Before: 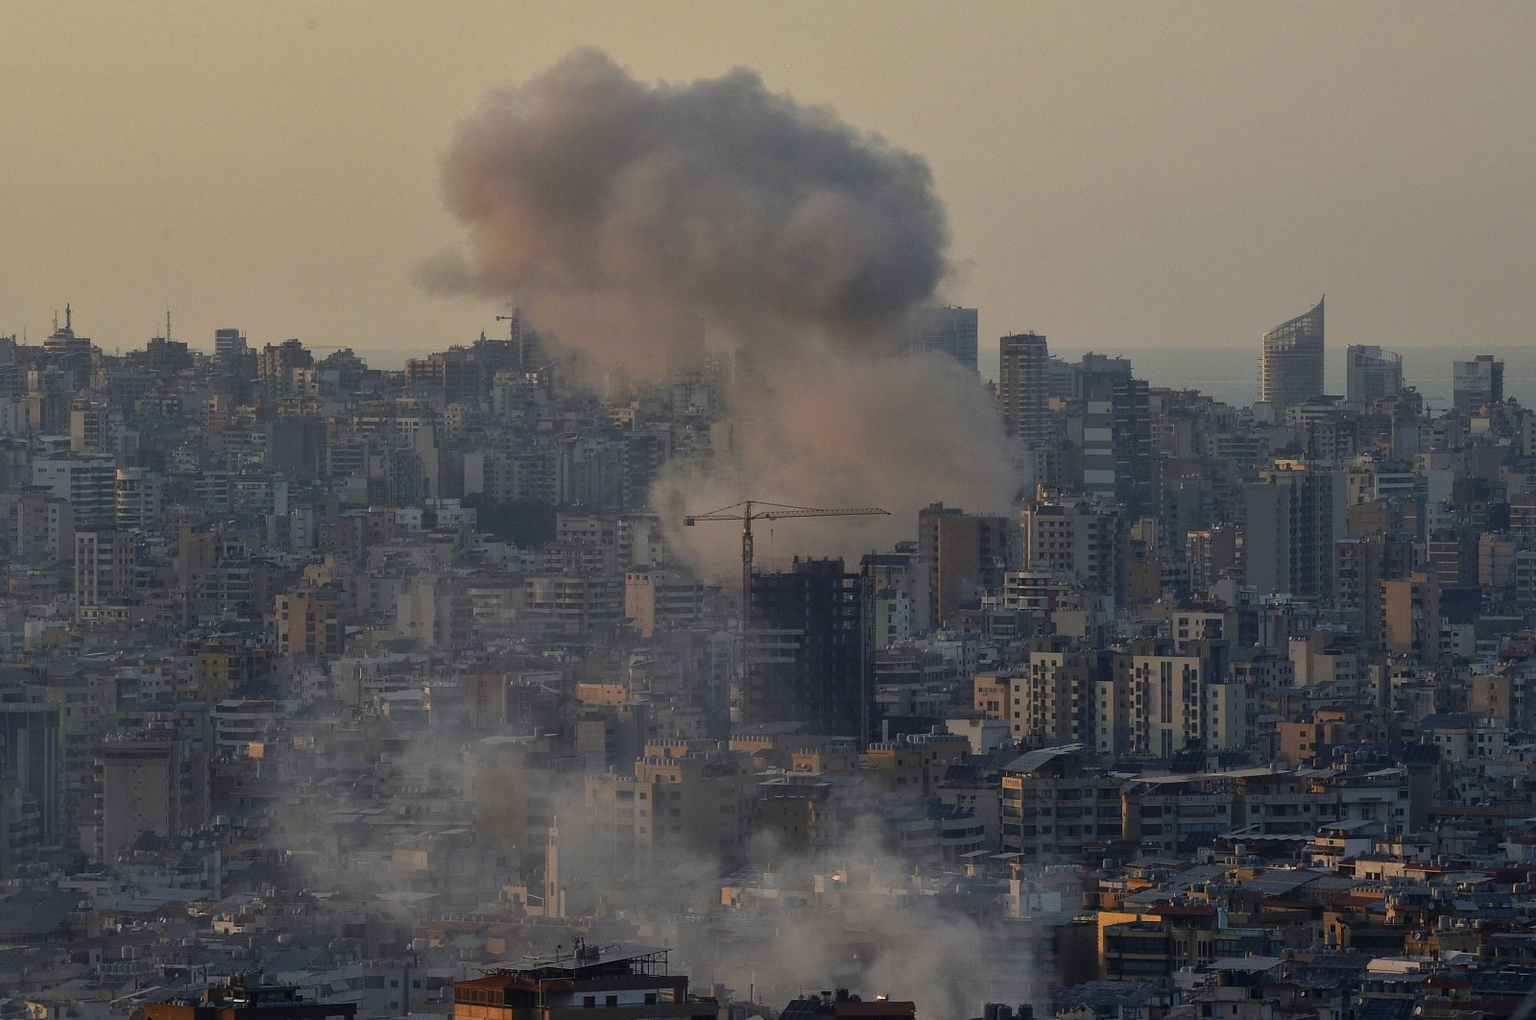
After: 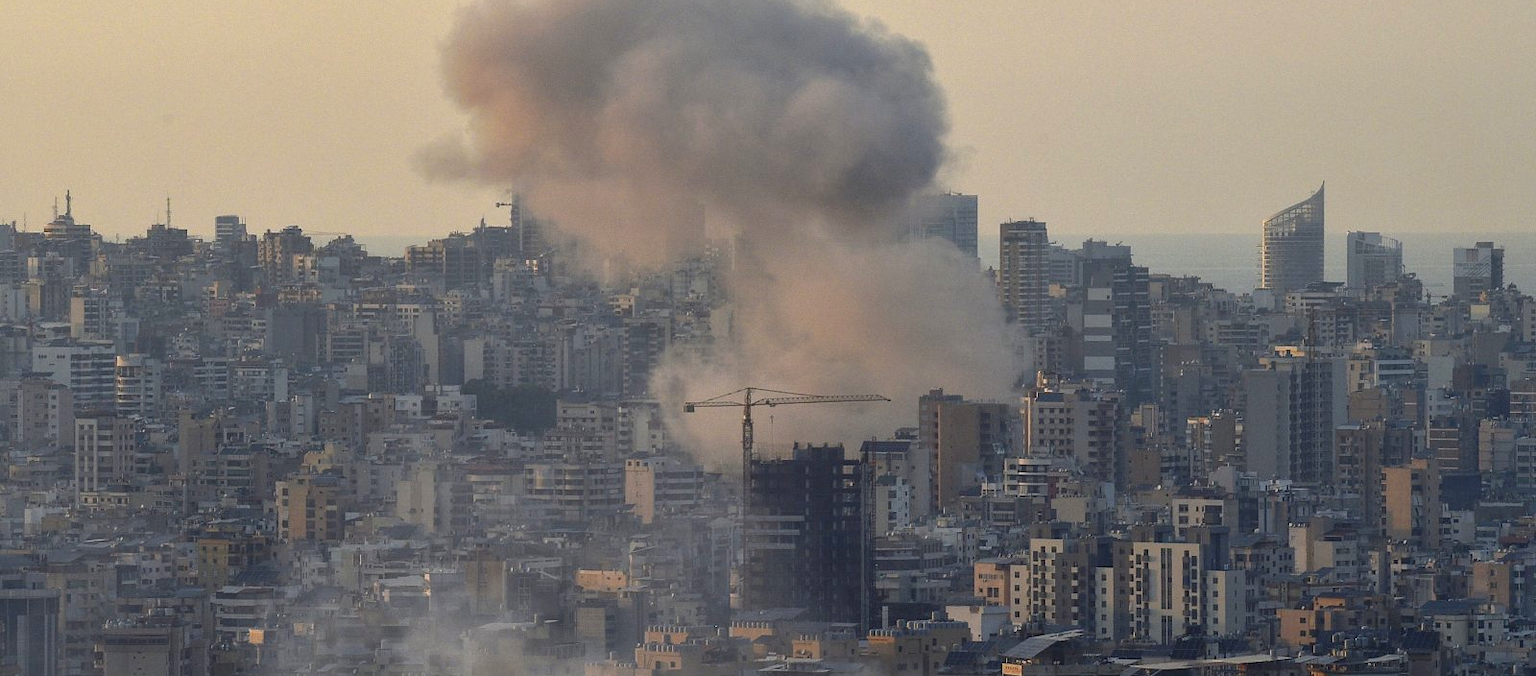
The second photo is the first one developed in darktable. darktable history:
exposure: exposure 0.666 EV, compensate highlight preservation false
crop: top 11.181%, bottom 22.361%
